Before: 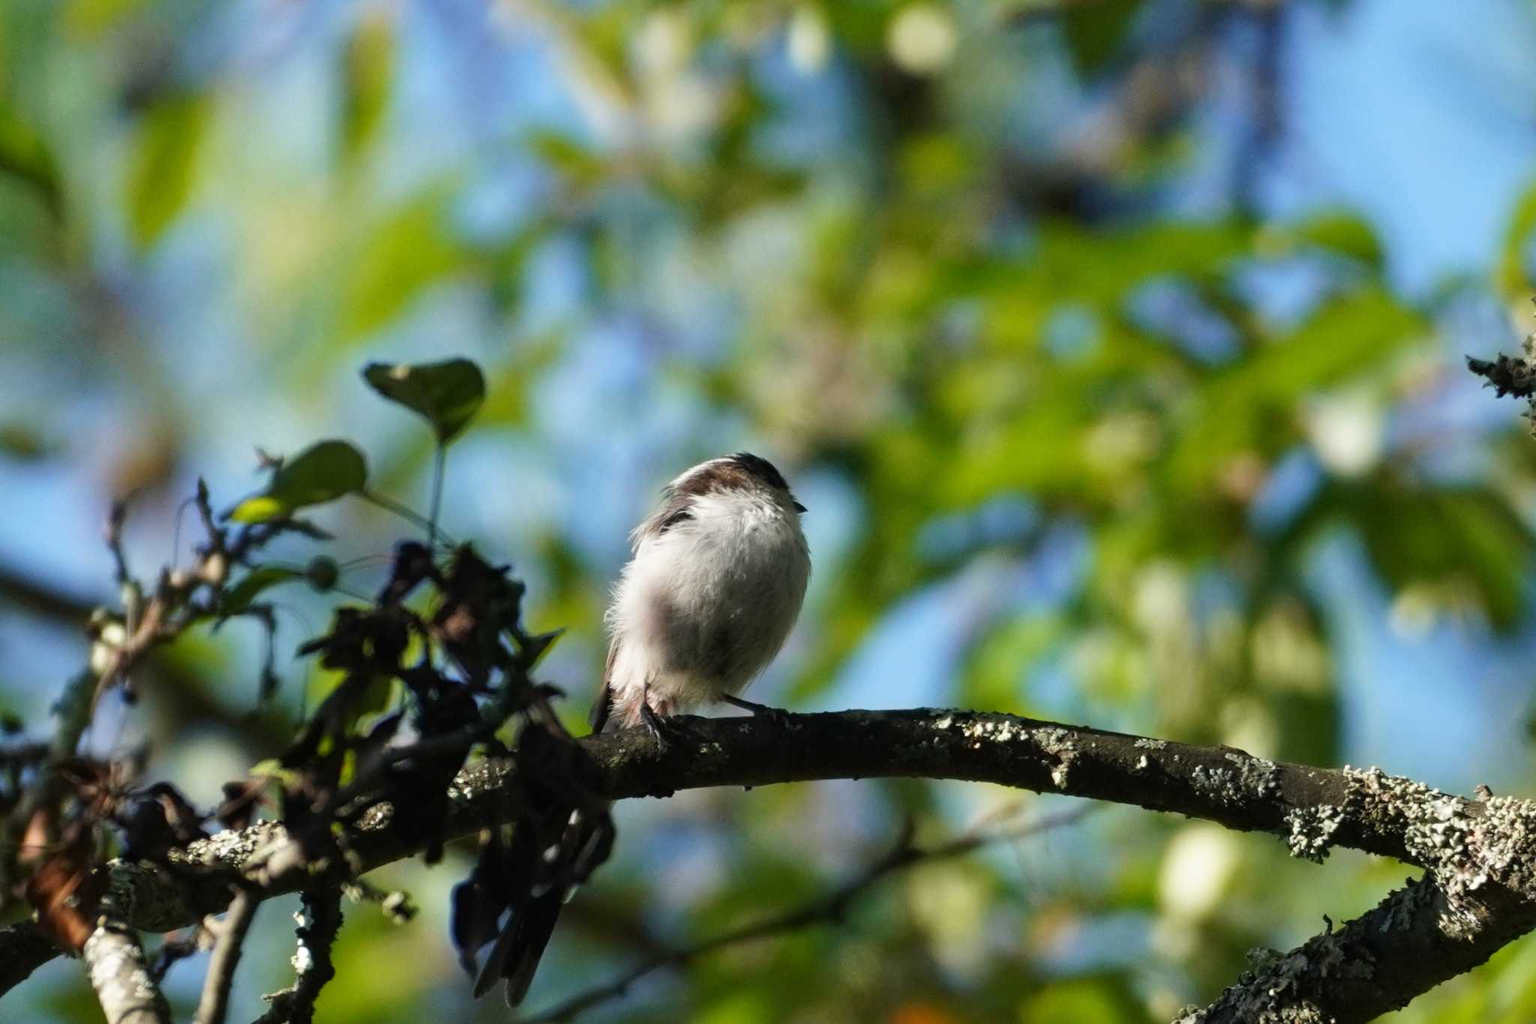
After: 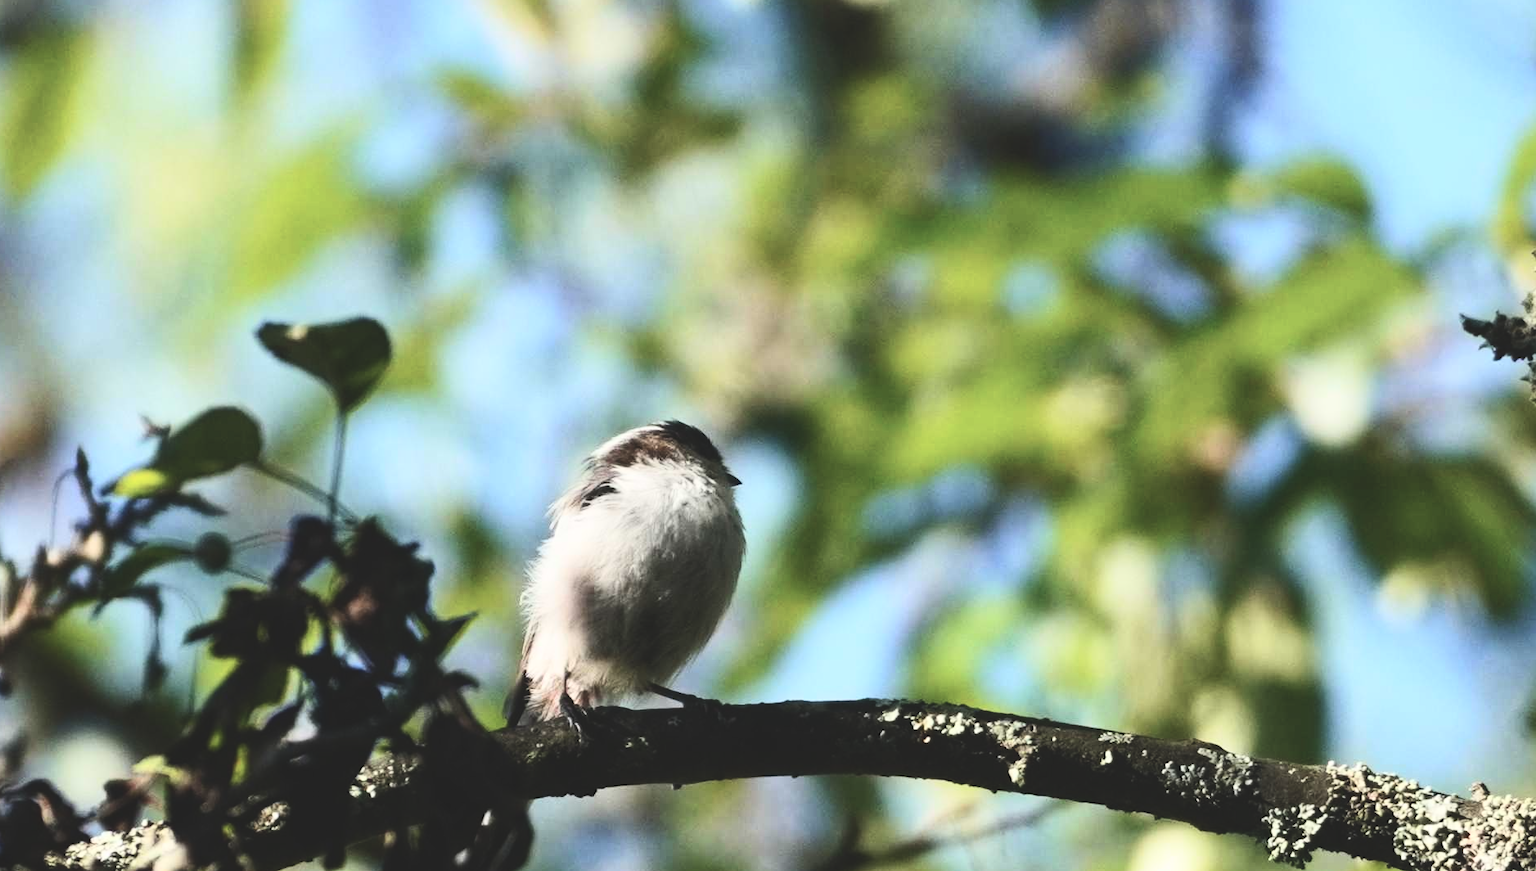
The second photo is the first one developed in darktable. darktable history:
exposure: black level correction -0.029, compensate highlight preservation false
contrast brightness saturation: contrast 0.375, brightness 0.112
crop: left 8.33%, top 6.607%, bottom 15.362%
